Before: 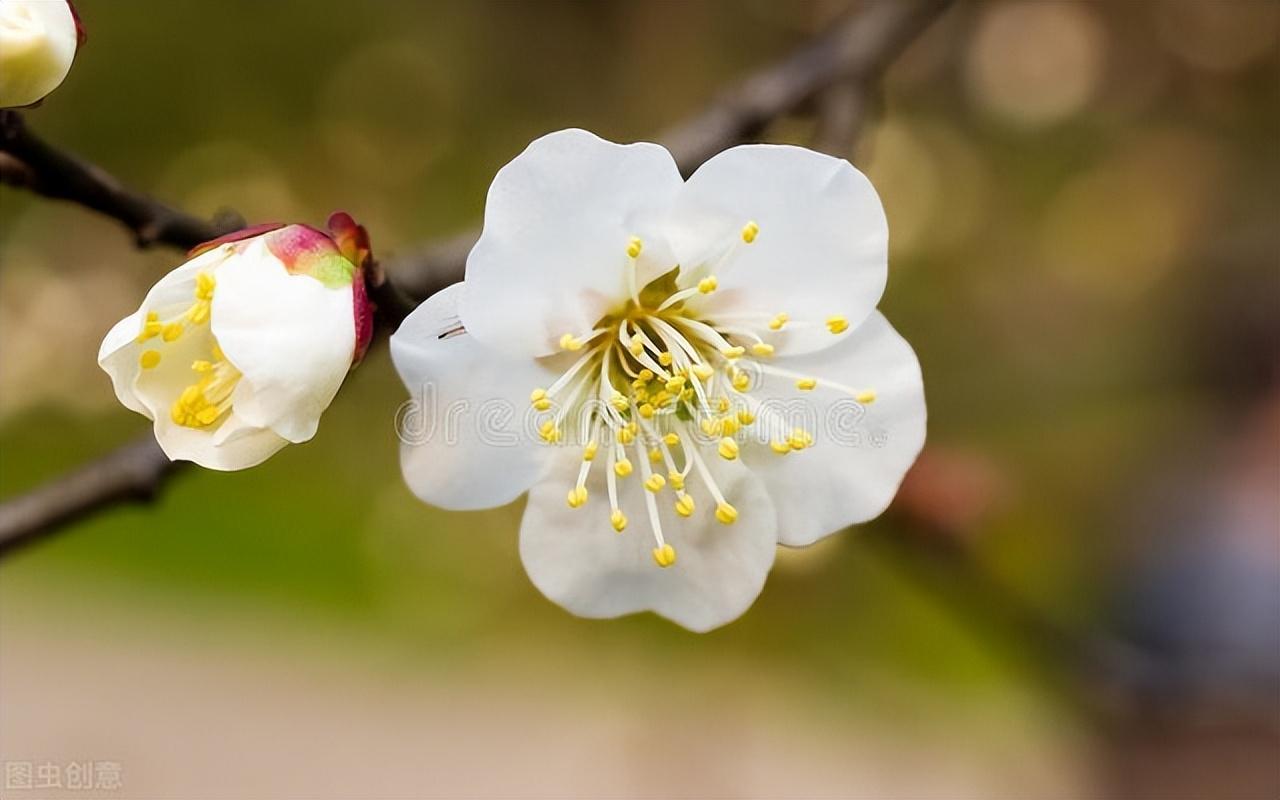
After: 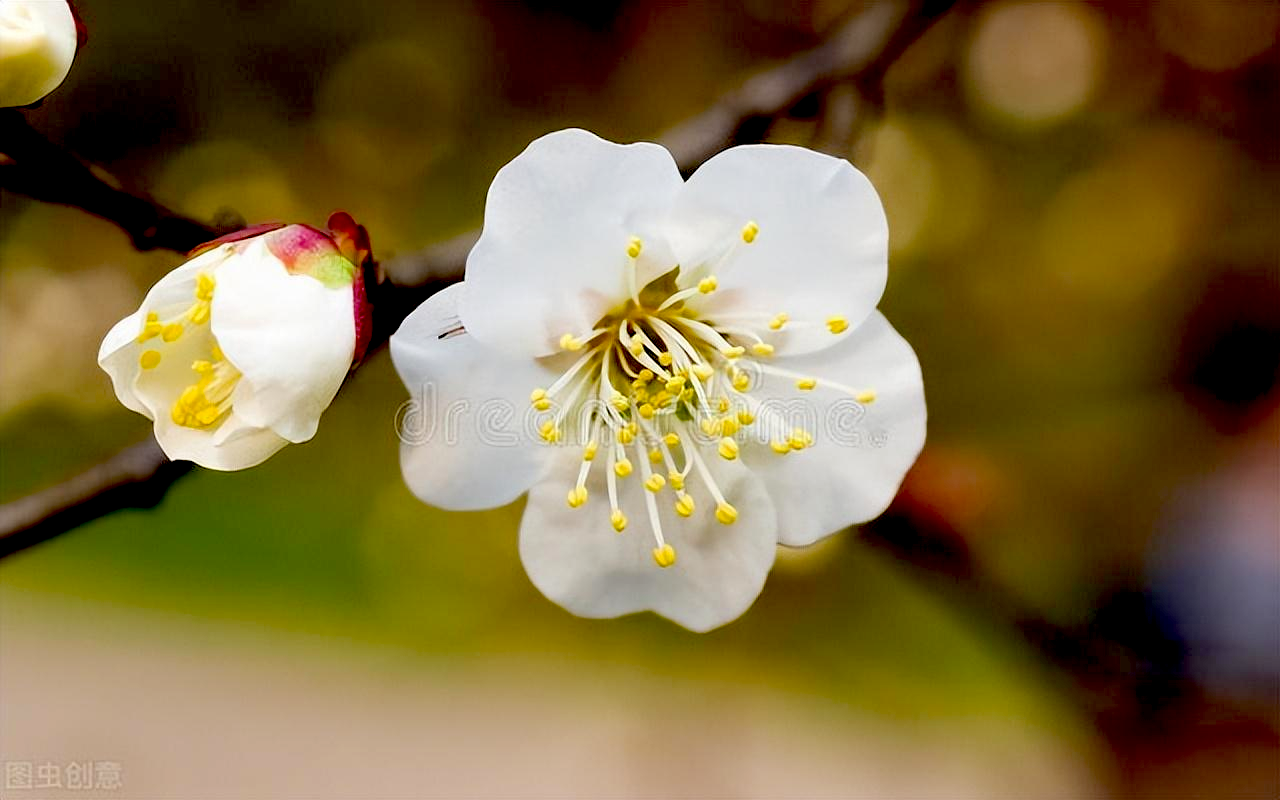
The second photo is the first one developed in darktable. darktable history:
exposure: black level correction 0.046, exposure 0.012 EV, compensate highlight preservation false
